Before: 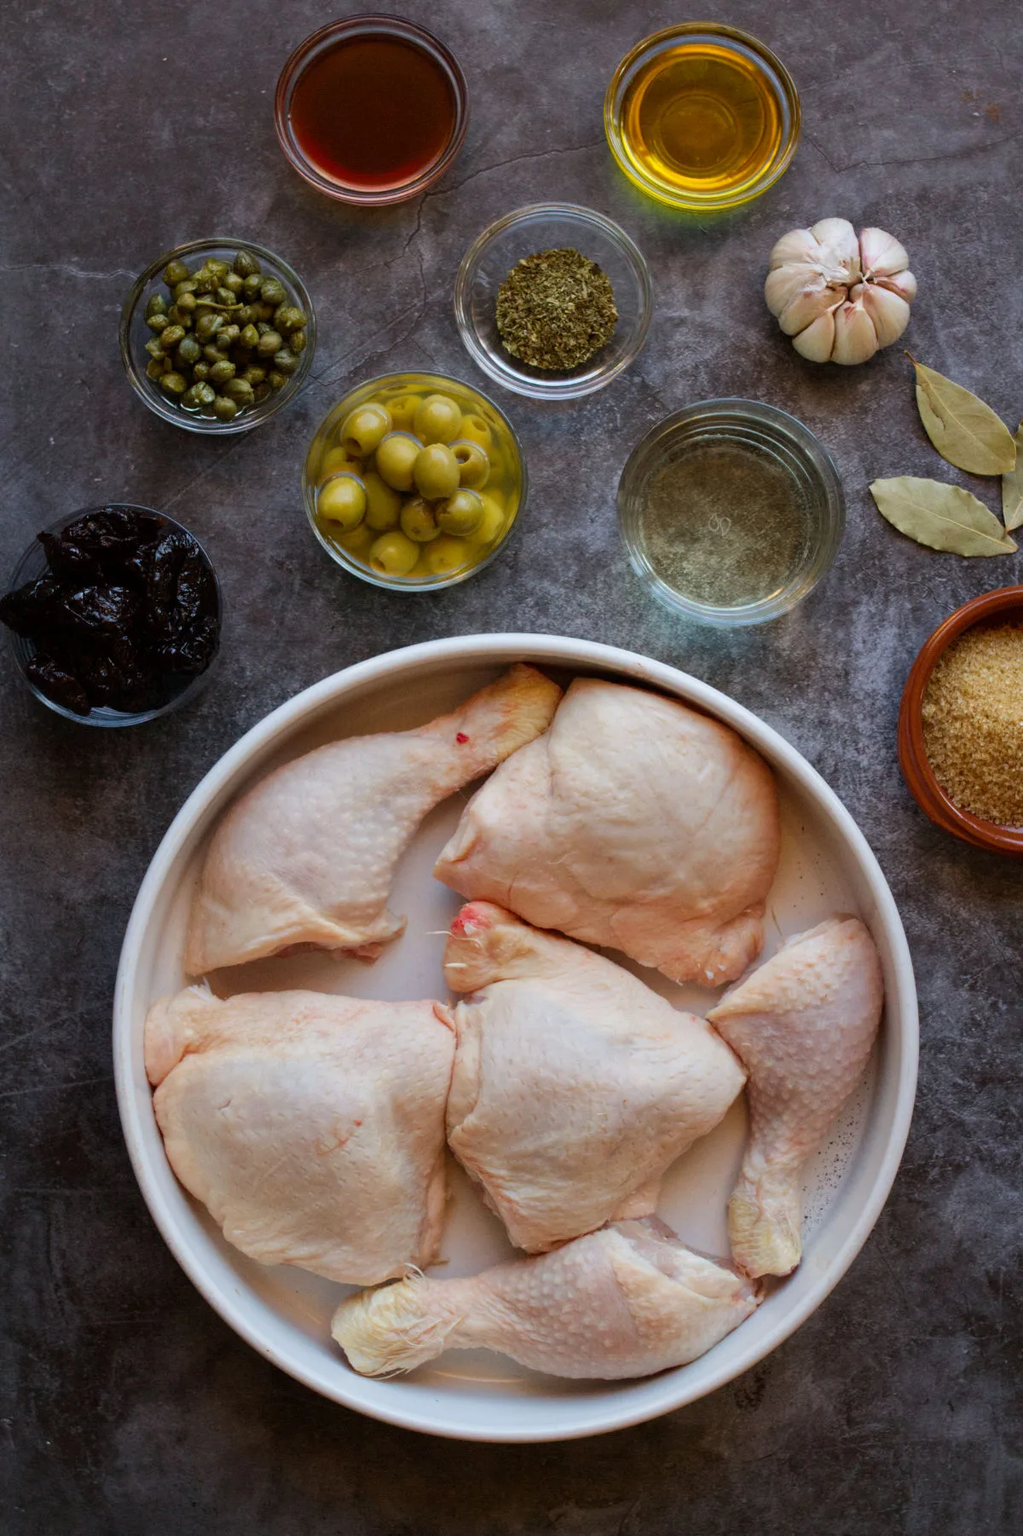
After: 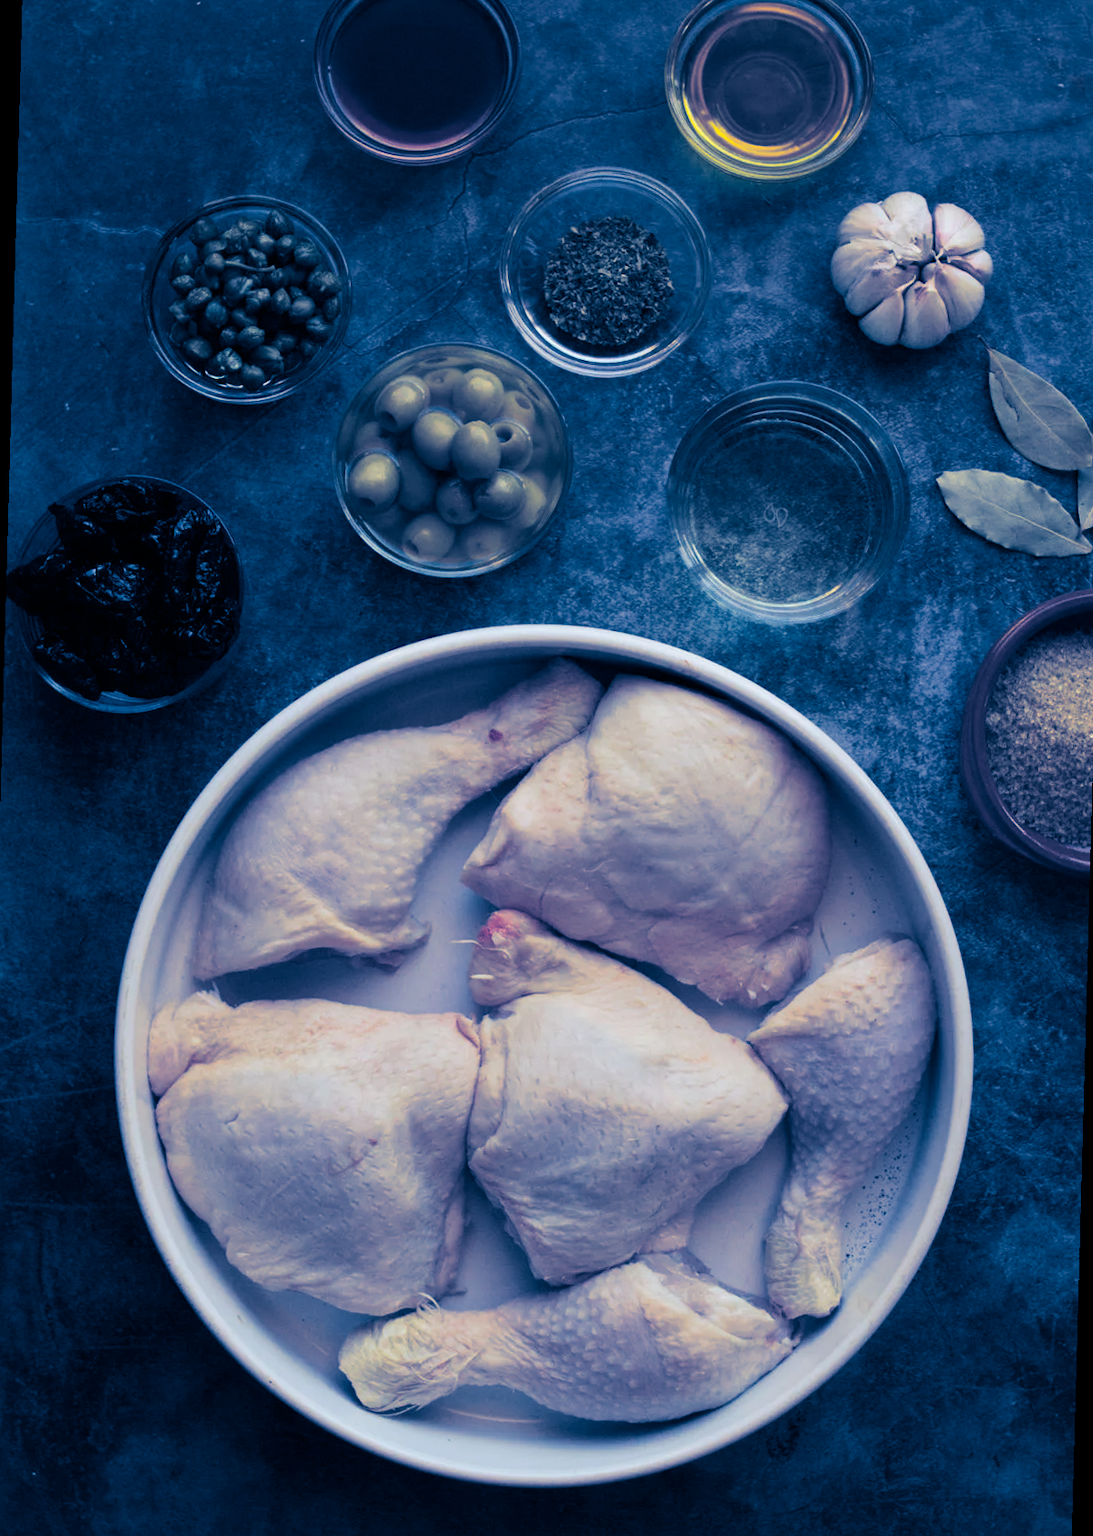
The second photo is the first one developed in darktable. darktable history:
rotate and perspective: rotation 1.57°, crop left 0.018, crop right 0.982, crop top 0.039, crop bottom 0.961
split-toning: shadows › hue 226.8°, shadows › saturation 1, highlights › saturation 0, balance -61.41
